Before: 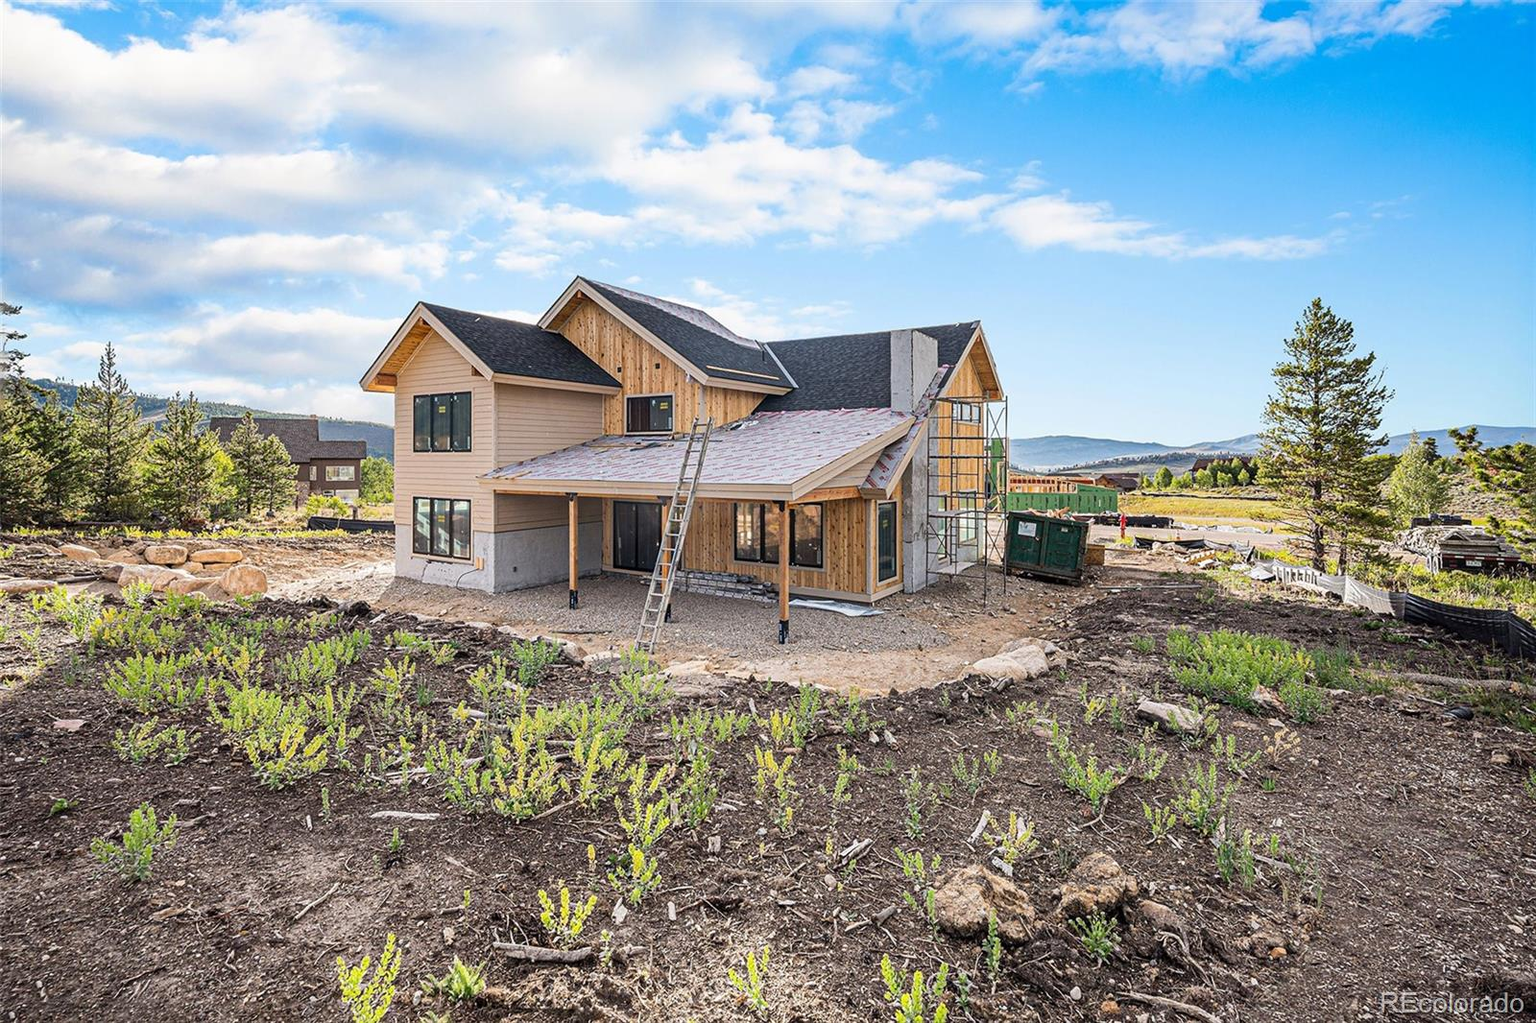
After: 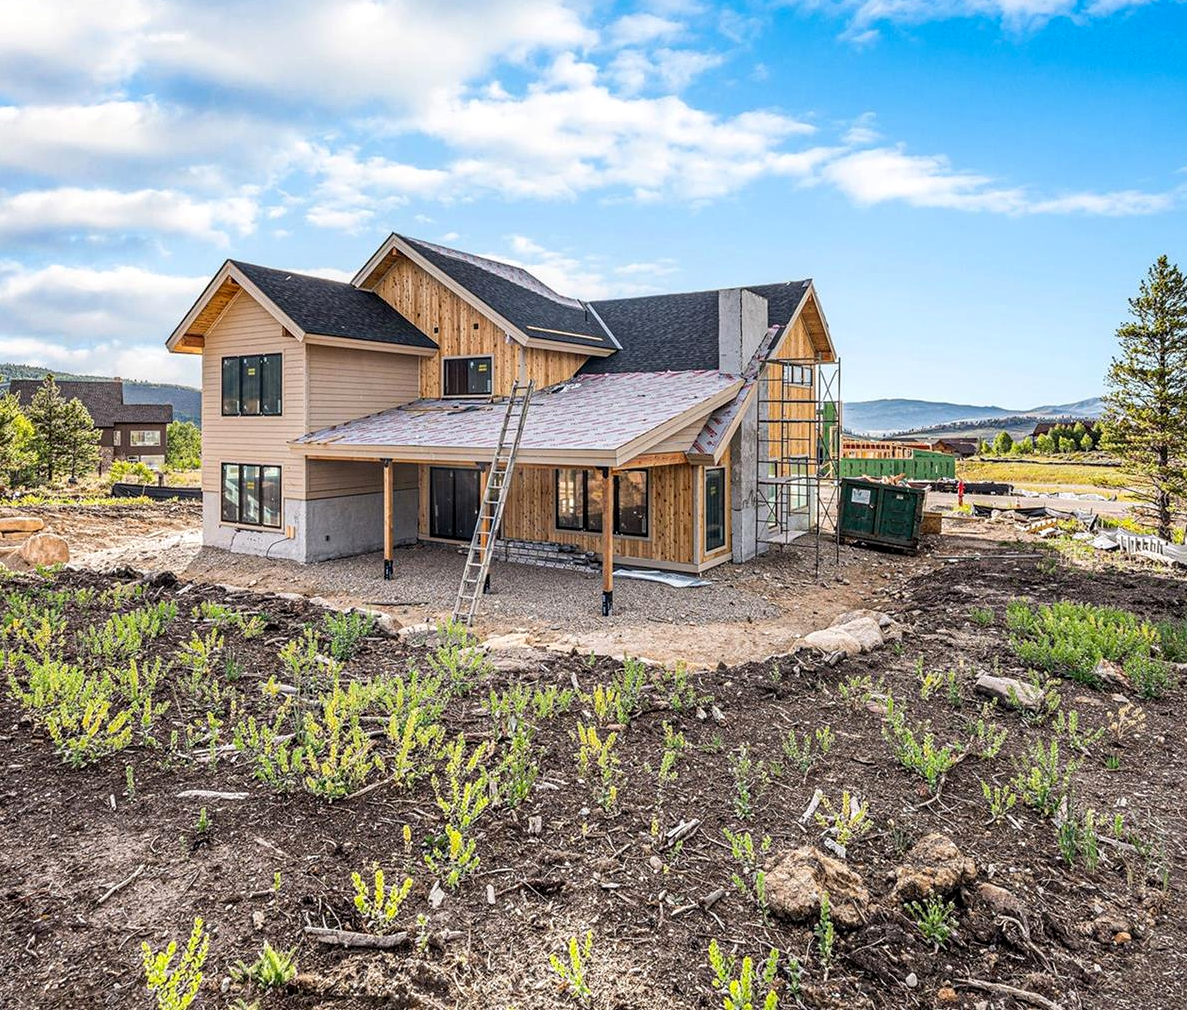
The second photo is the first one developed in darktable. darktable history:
contrast brightness saturation: contrast 0.04, saturation 0.07
sharpen: radius 5.325, amount 0.312, threshold 26.433
local contrast: detail 130%
crop and rotate: left 13.15%, top 5.251%, right 12.609%
